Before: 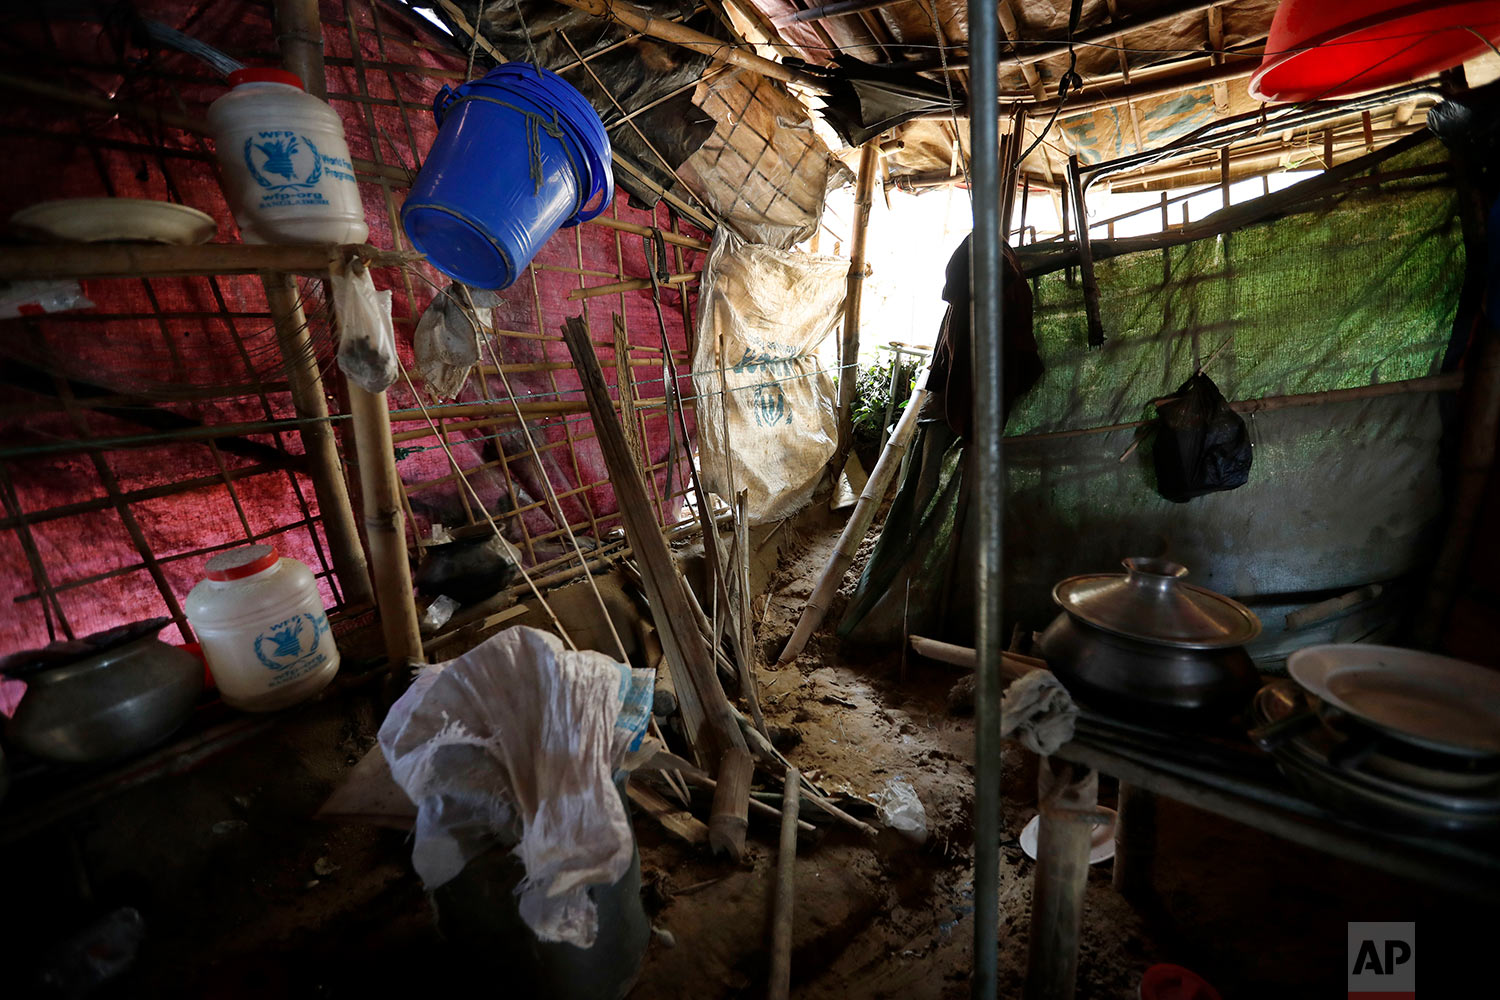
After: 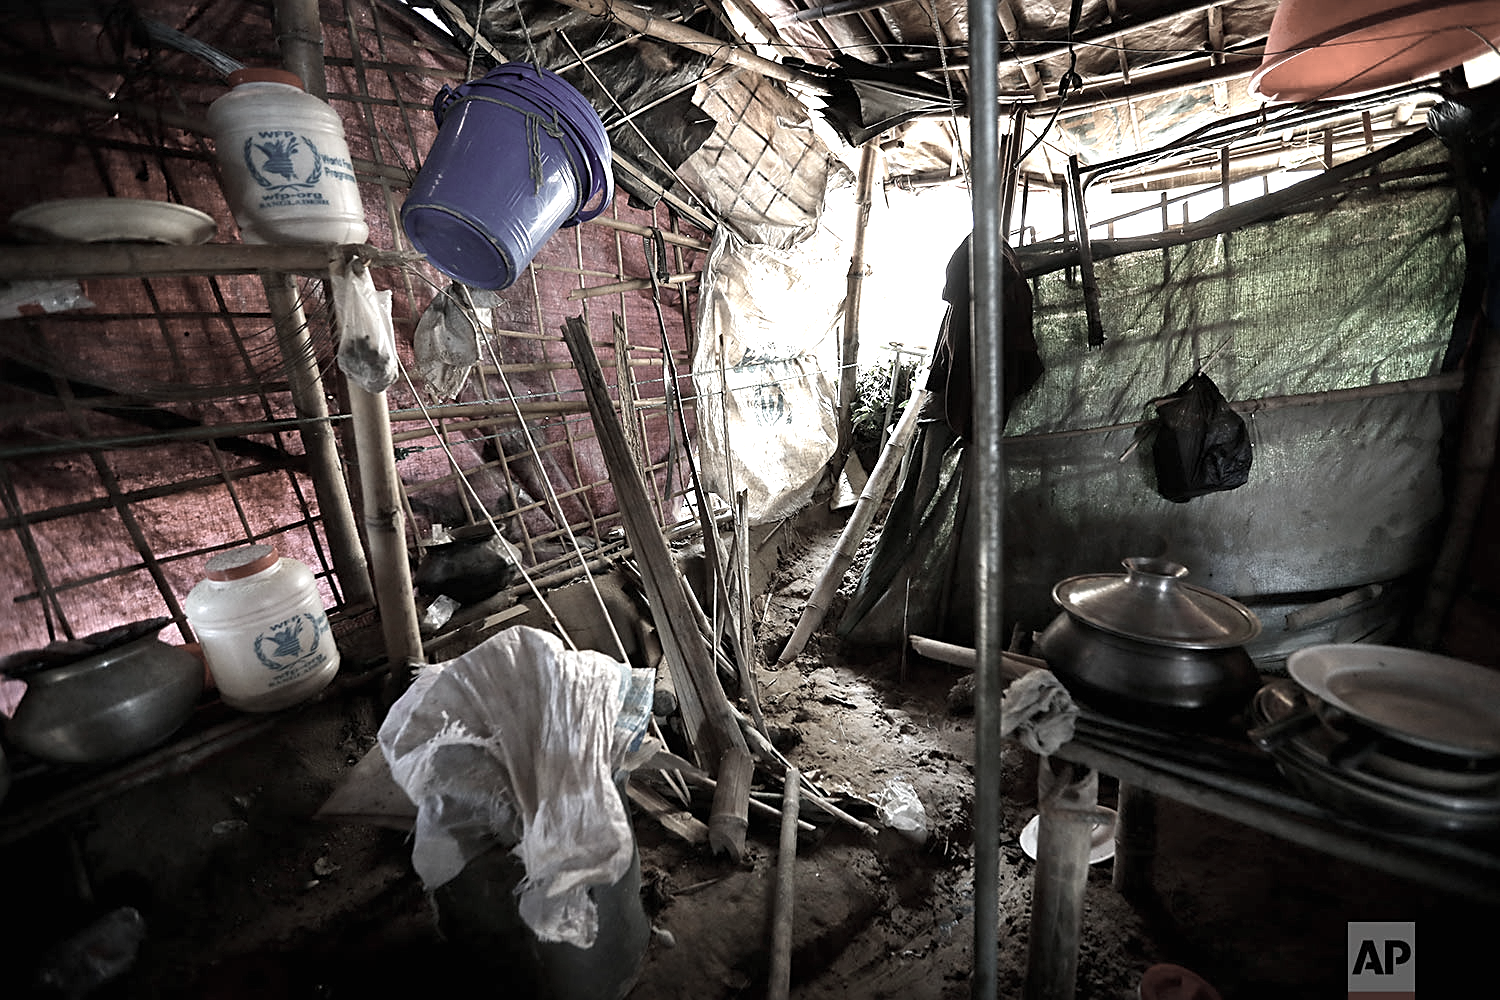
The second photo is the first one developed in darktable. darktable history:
color zones: curves: ch1 [(0, 0.153) (0.143, 0.15) (0.286, 0.151) (0.429, 0.152) (0.571, 0.152) (0.714, 0.151) (0.857, 0.151) (1, 0.153)]
sharpen: on, module defaults
exposure: black level correction 0, exposure 1.2 EV, compensate highlight preservation false
